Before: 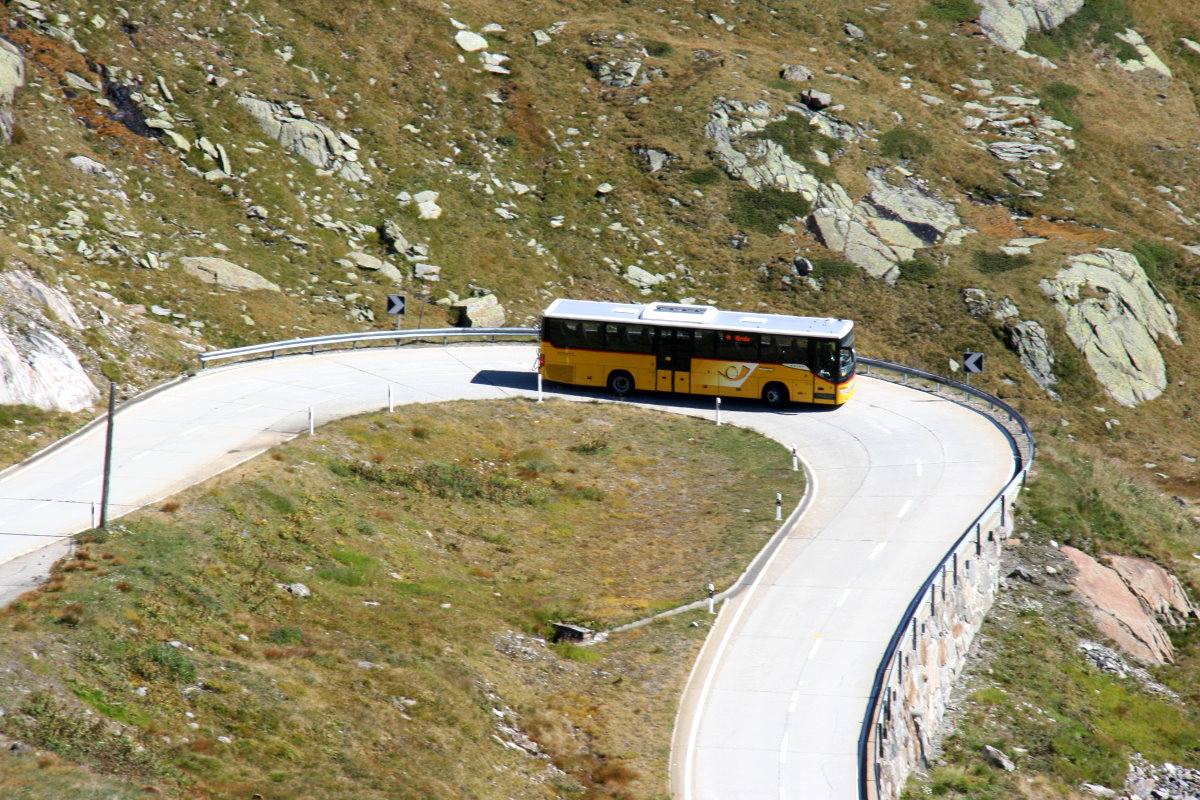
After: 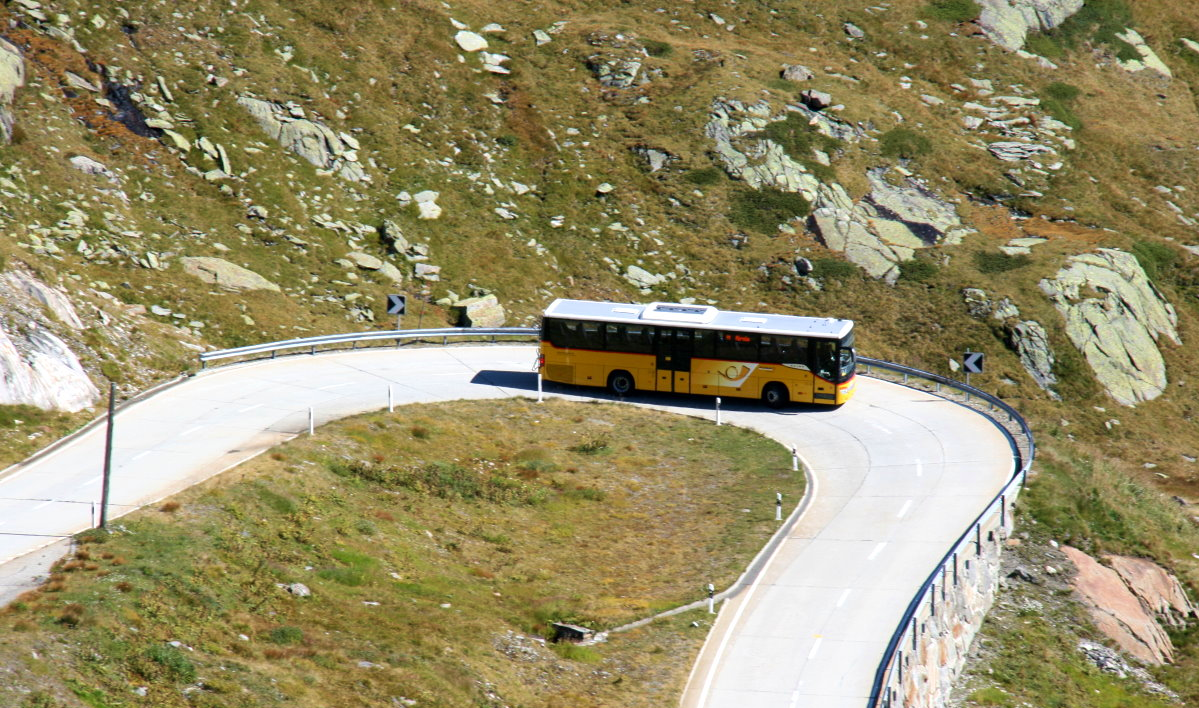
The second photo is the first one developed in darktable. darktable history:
velvia: on, module defaults
crop and rotate: top 0%, bottom 11.49%
